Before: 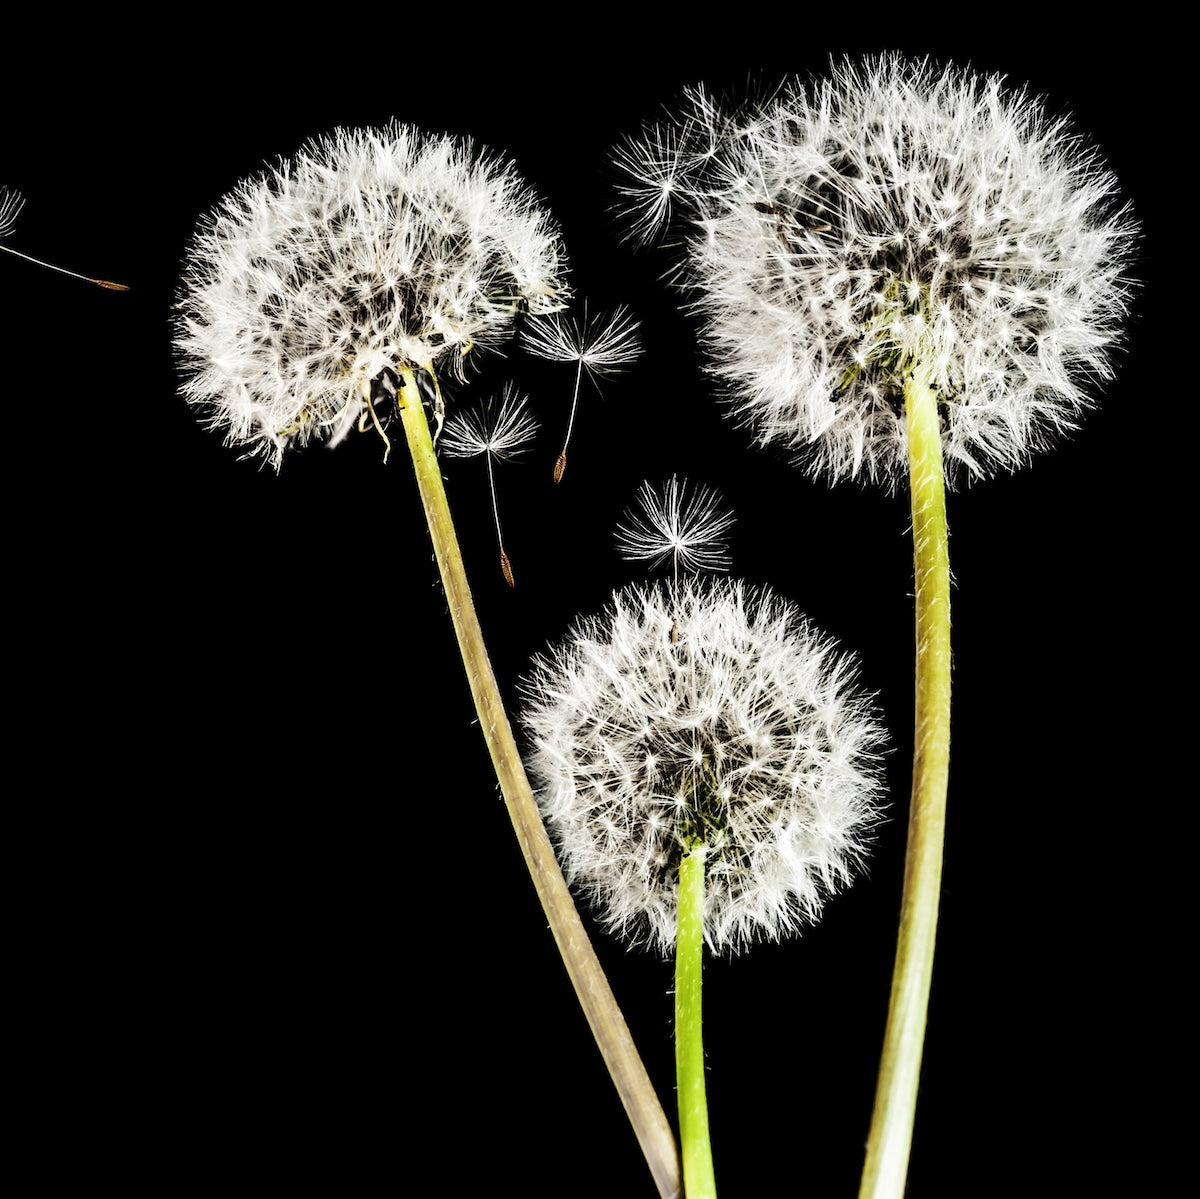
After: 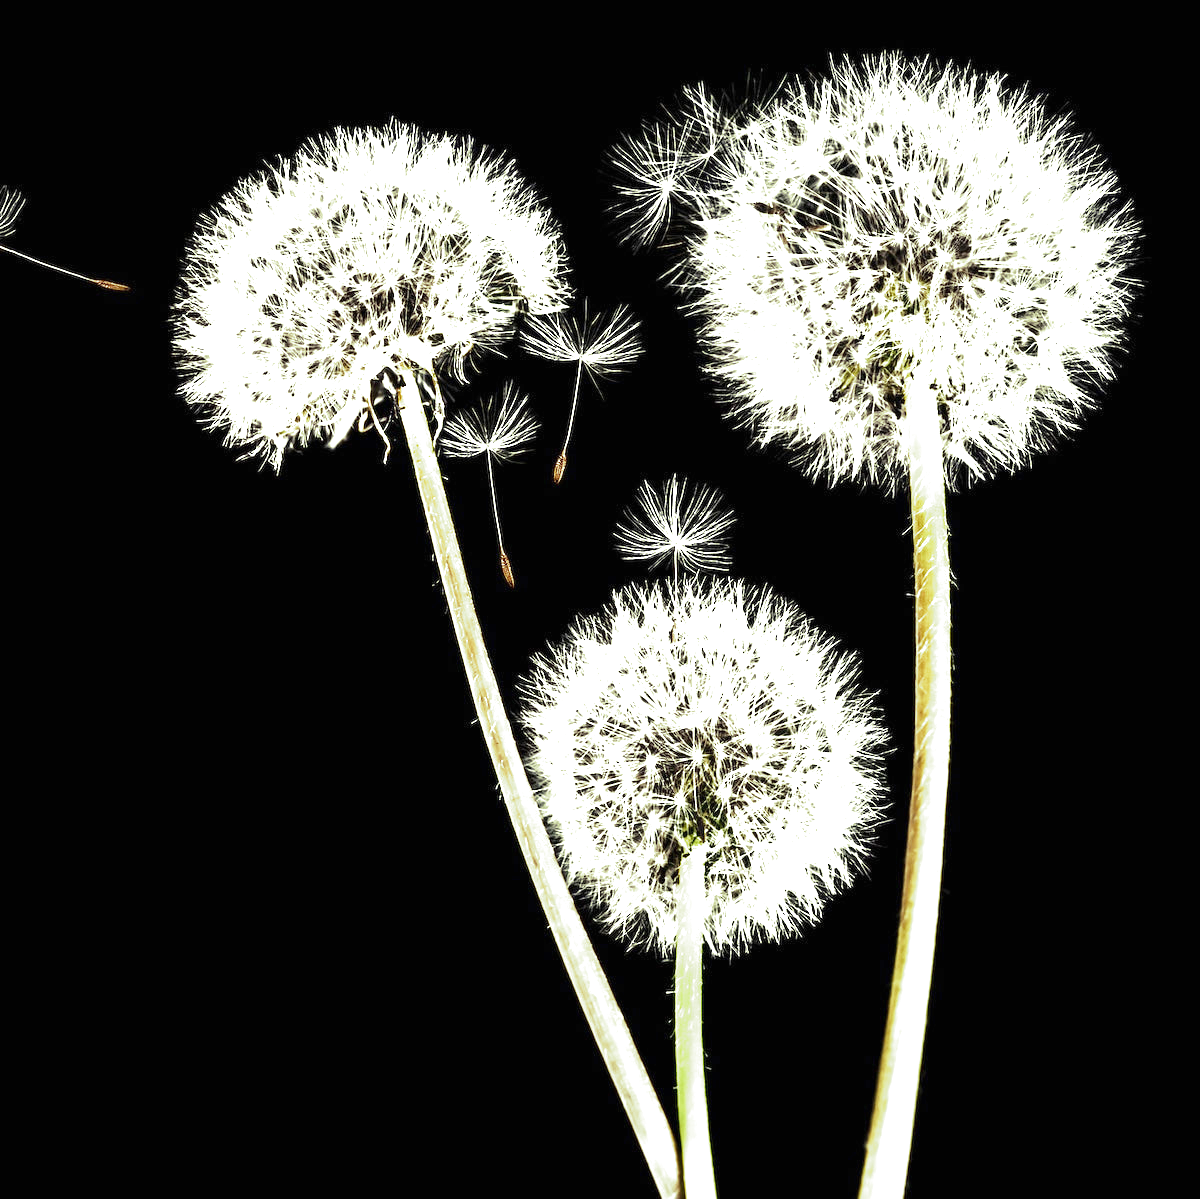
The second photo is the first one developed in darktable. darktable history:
split-toning: shadows › hue 290.82°, shadows › saturation 0.34, highlights › saturation 0.38, balance 0, compress 50%
exposure: black level correction 0, exposure 1.2 EV, compensate exposure bias true, compensate highlight preservation false
